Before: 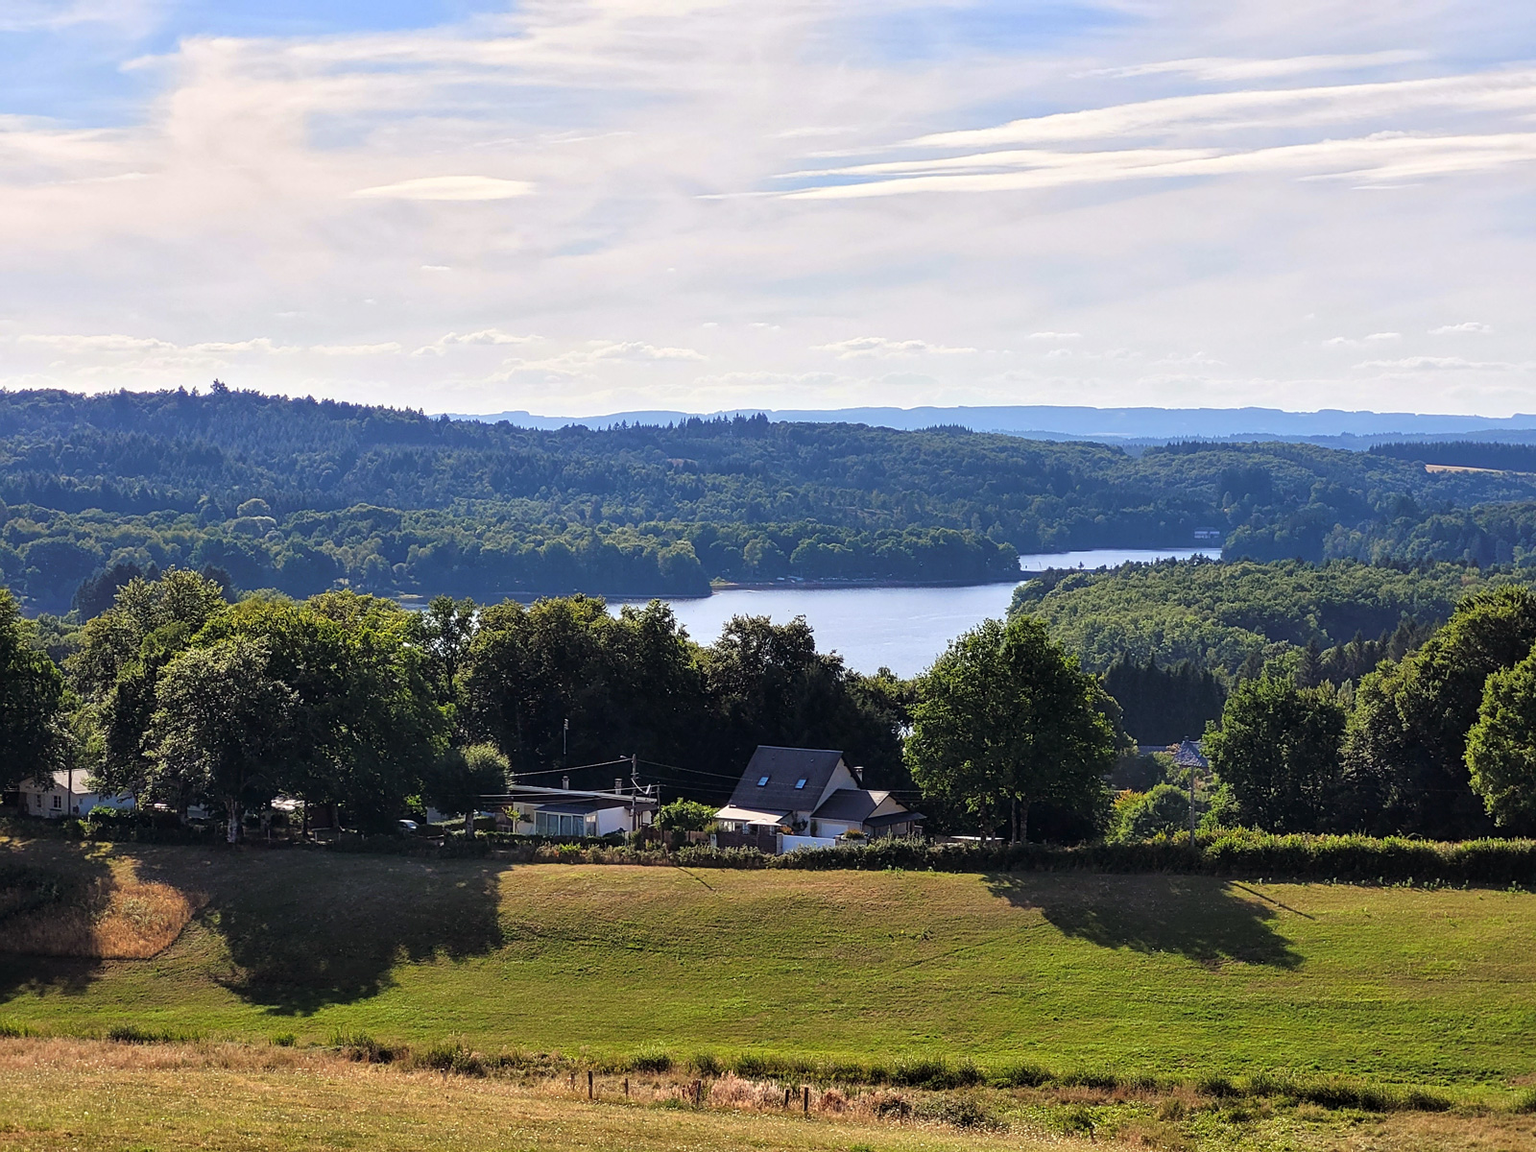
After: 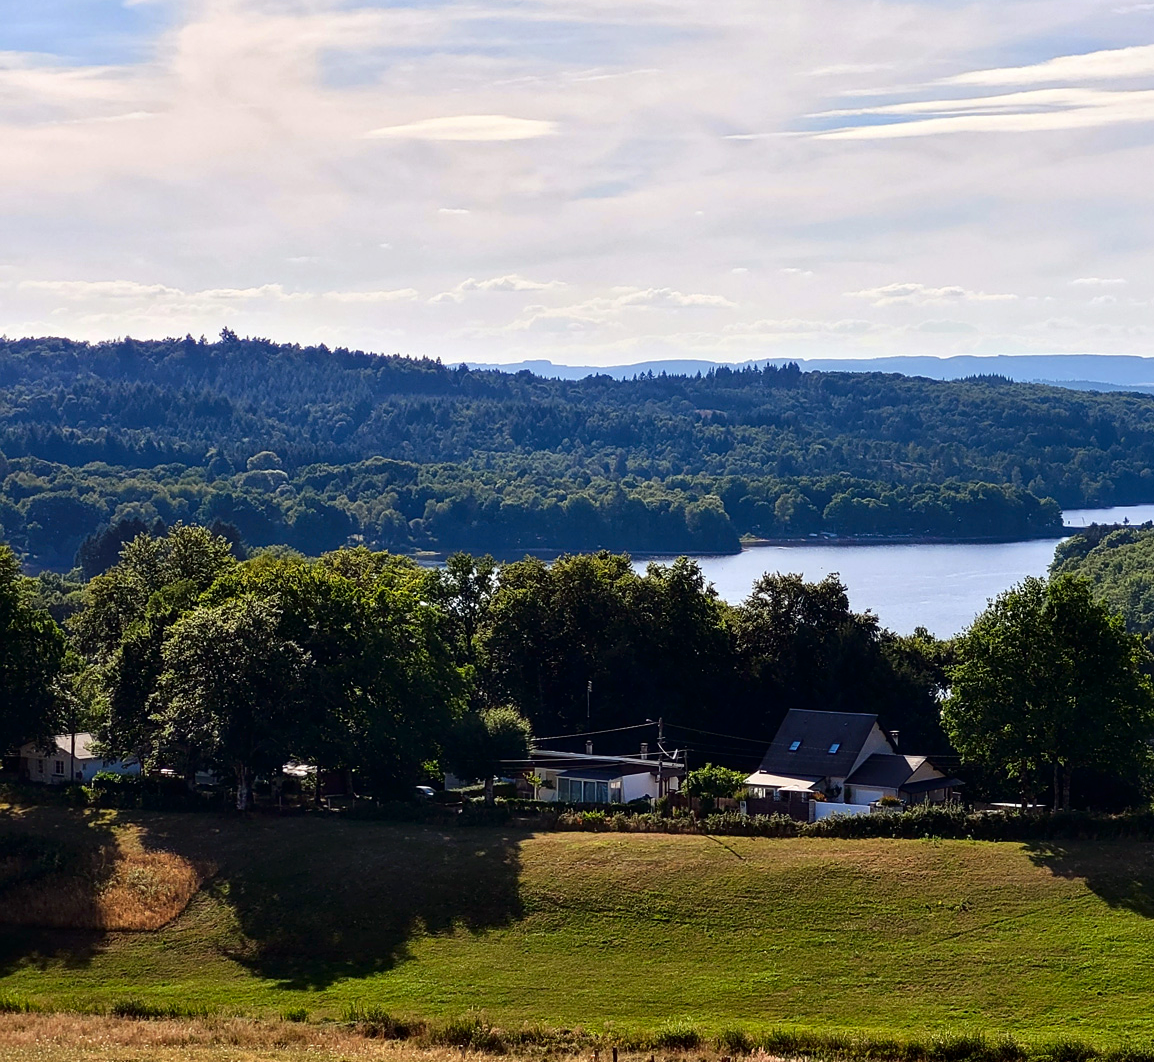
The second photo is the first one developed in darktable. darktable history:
contrast brightness saturation: contrast 0.068, brightness -0.132, saturation 0.063
crop: top 5.744%, right 27.837%, bottom 5.753%
tone curve: curves: ch0 [(0, 0) (0.08, 0.056) (0.4, 0.4) (0.6, 0.612) (0.92, 0.924) (1, 1)], color space Lab, independent channels, preserve colors none
